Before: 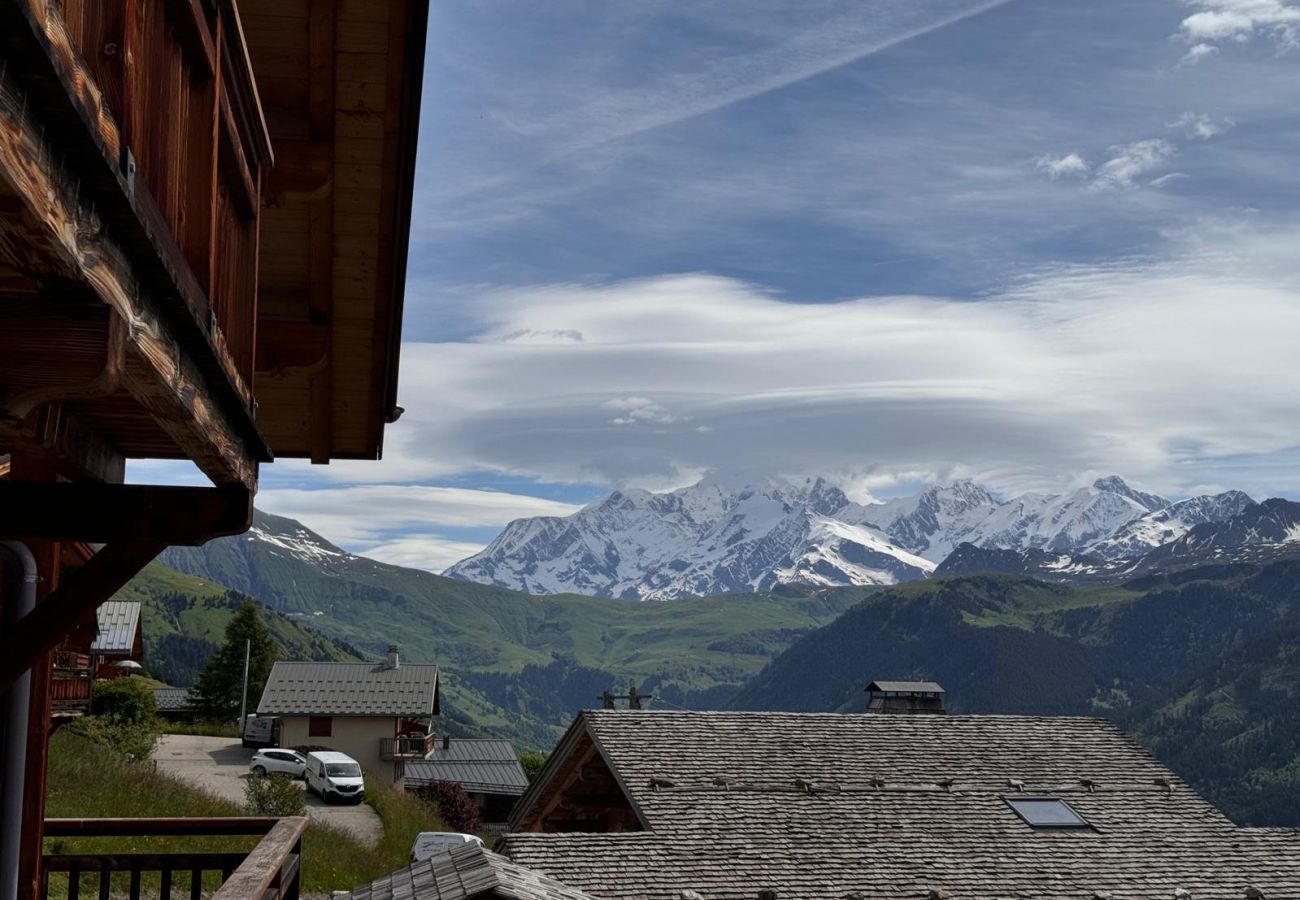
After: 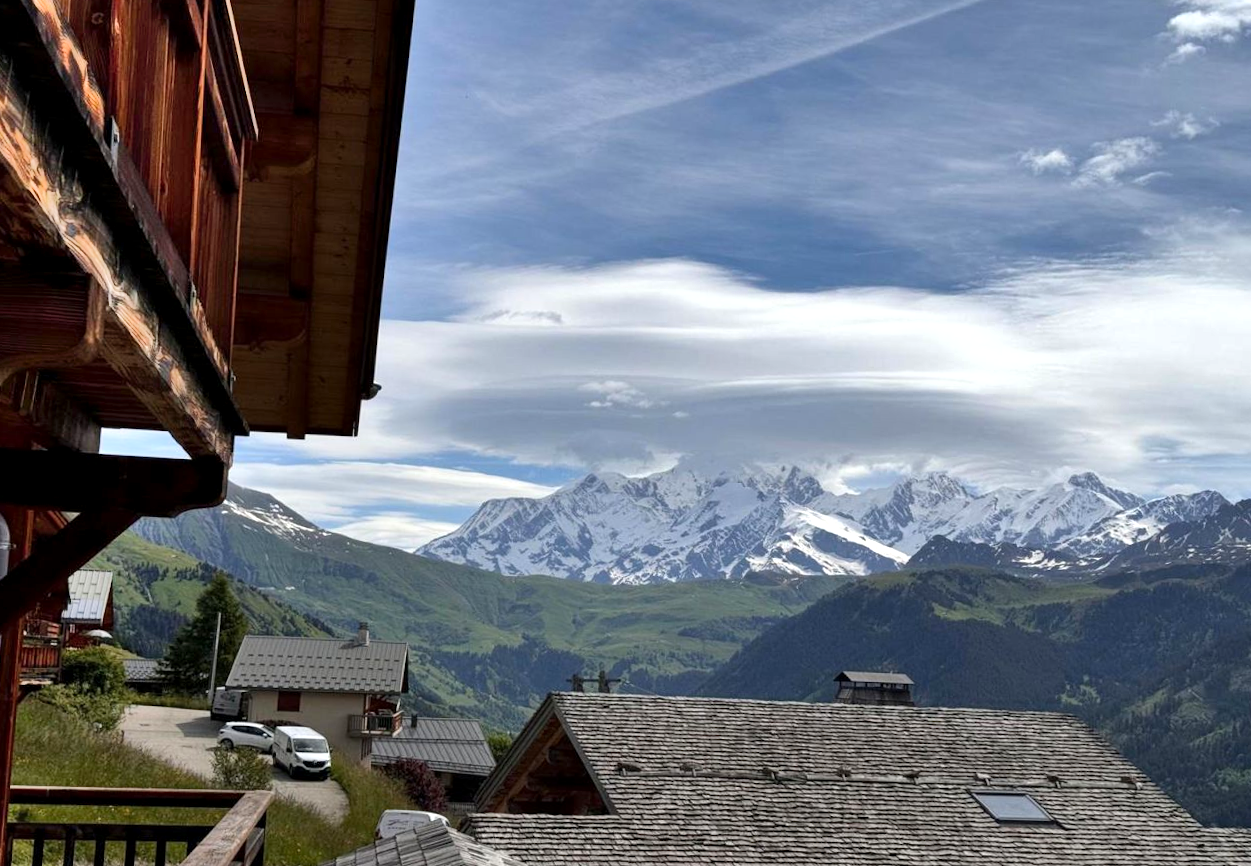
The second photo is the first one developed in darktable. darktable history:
tone equalizer: on, module defaults
crop and rotate: angle -1.57°
exposure: black level correction 0.001, exposure 0.498 EV, compensate highlight preservation false
shadows and highlights: soften with gaussian
